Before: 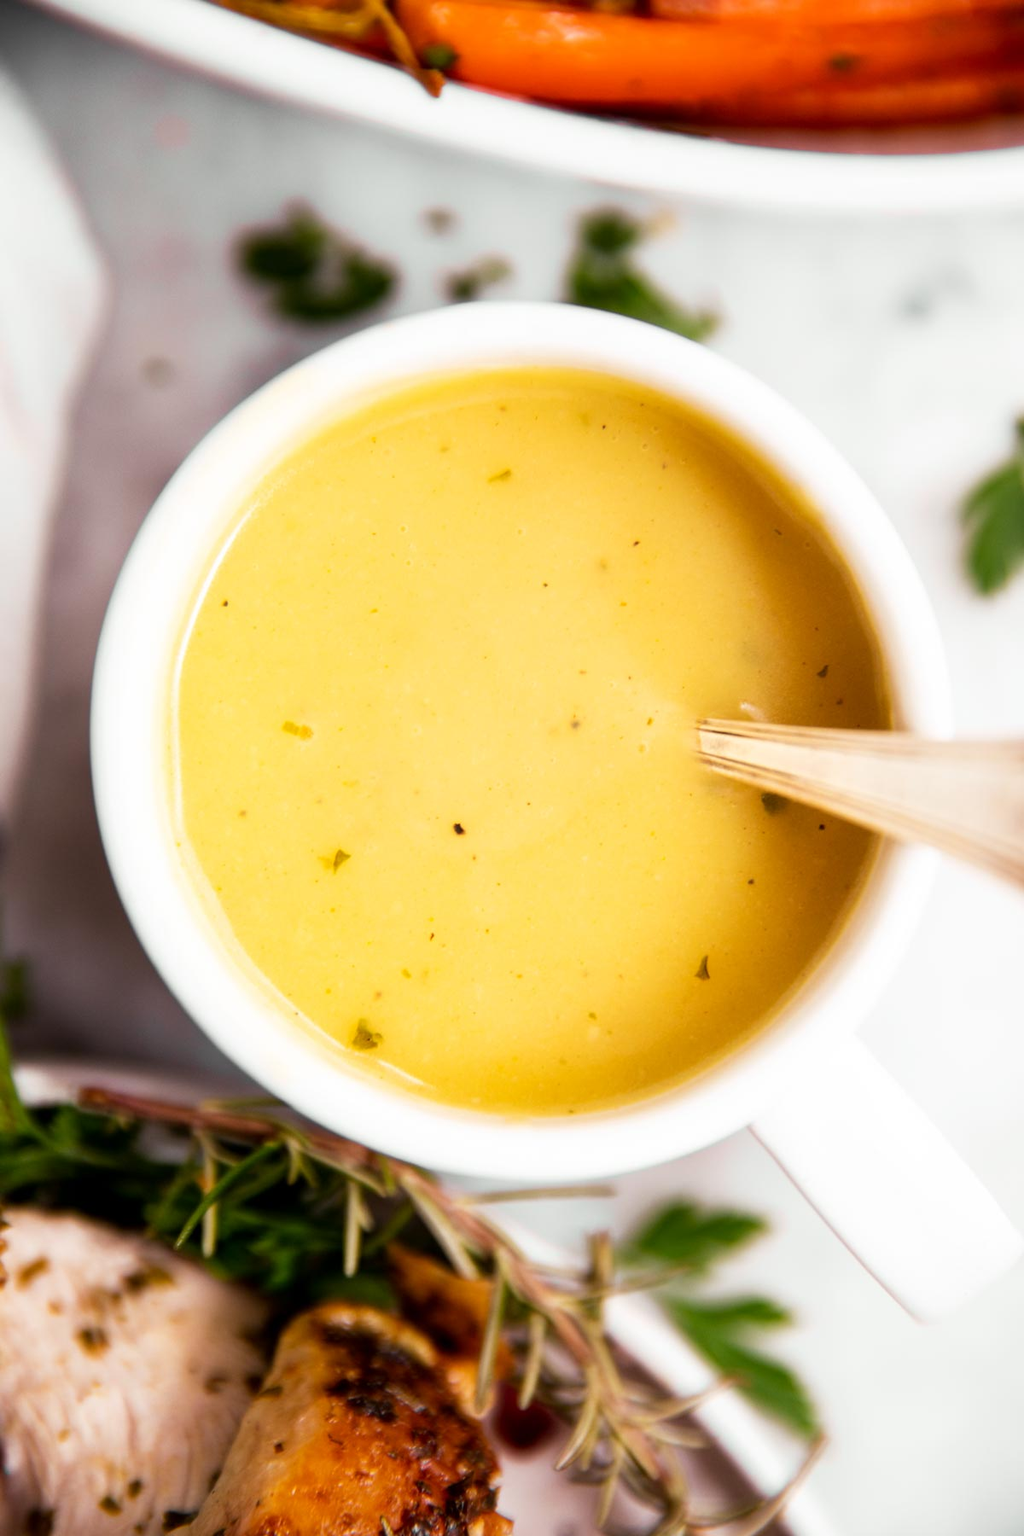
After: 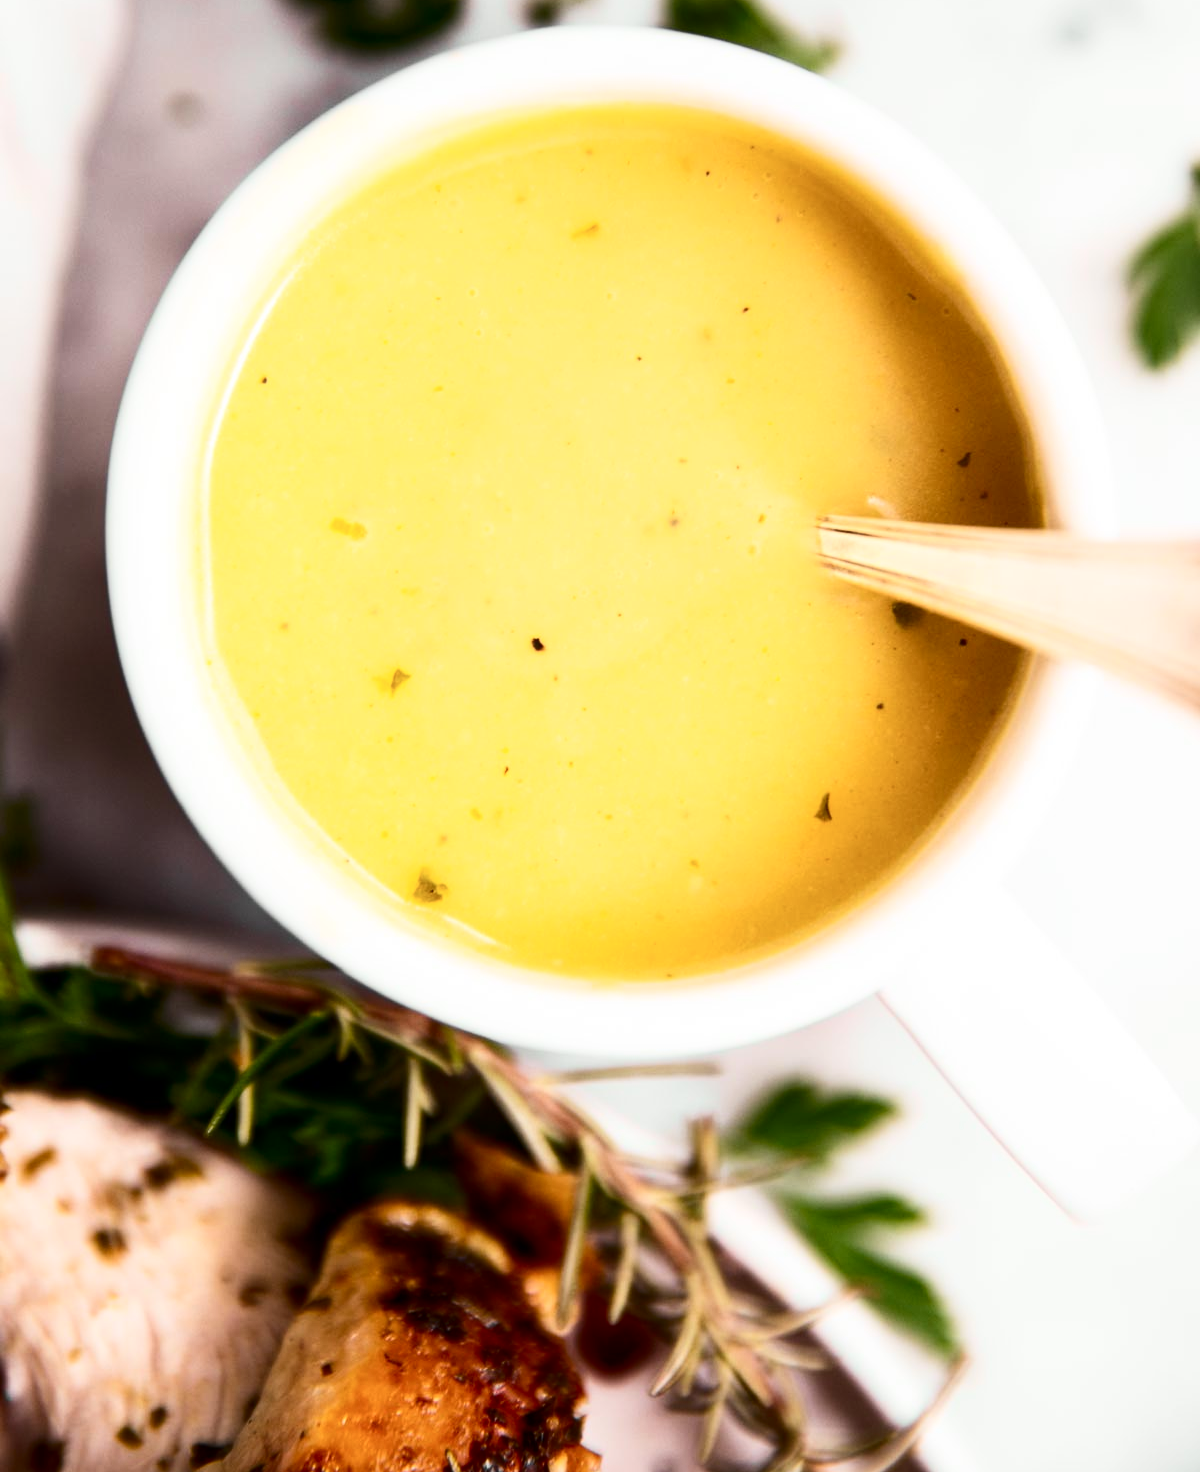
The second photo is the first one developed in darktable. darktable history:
crop and rotate: top 18.185%
contrast brightness saturation: contrast 0.286
